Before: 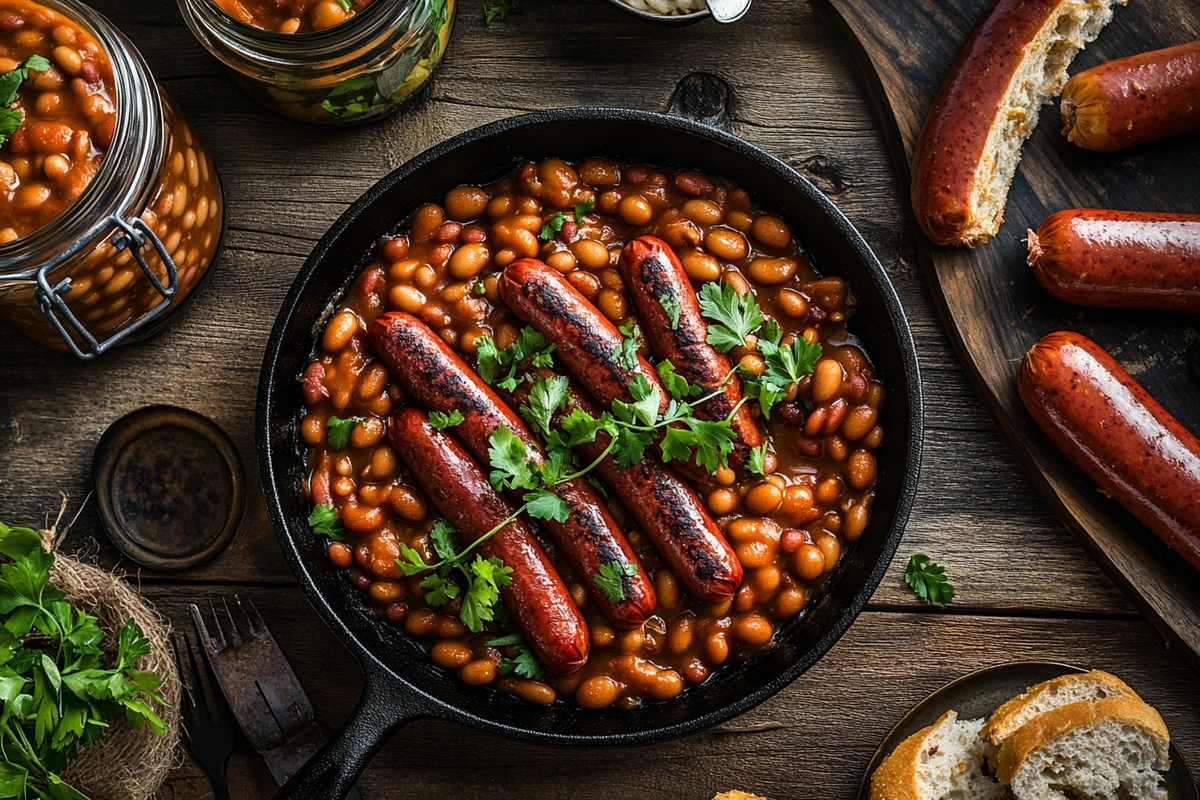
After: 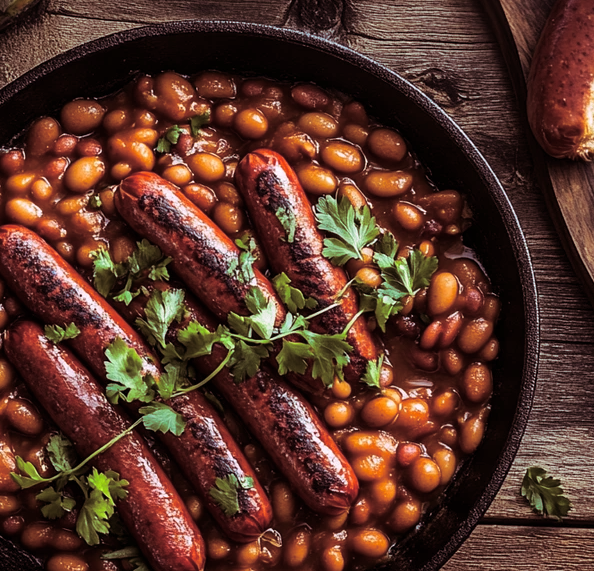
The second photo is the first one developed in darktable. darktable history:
crop: left 32.075%, top 10.976%, right 18.355%, bottom 17.596%
tone equalizer: on, module defaults
split-toning: highlights › hue 298.8°, highlights › saturation 0.73, compress 41.76%
